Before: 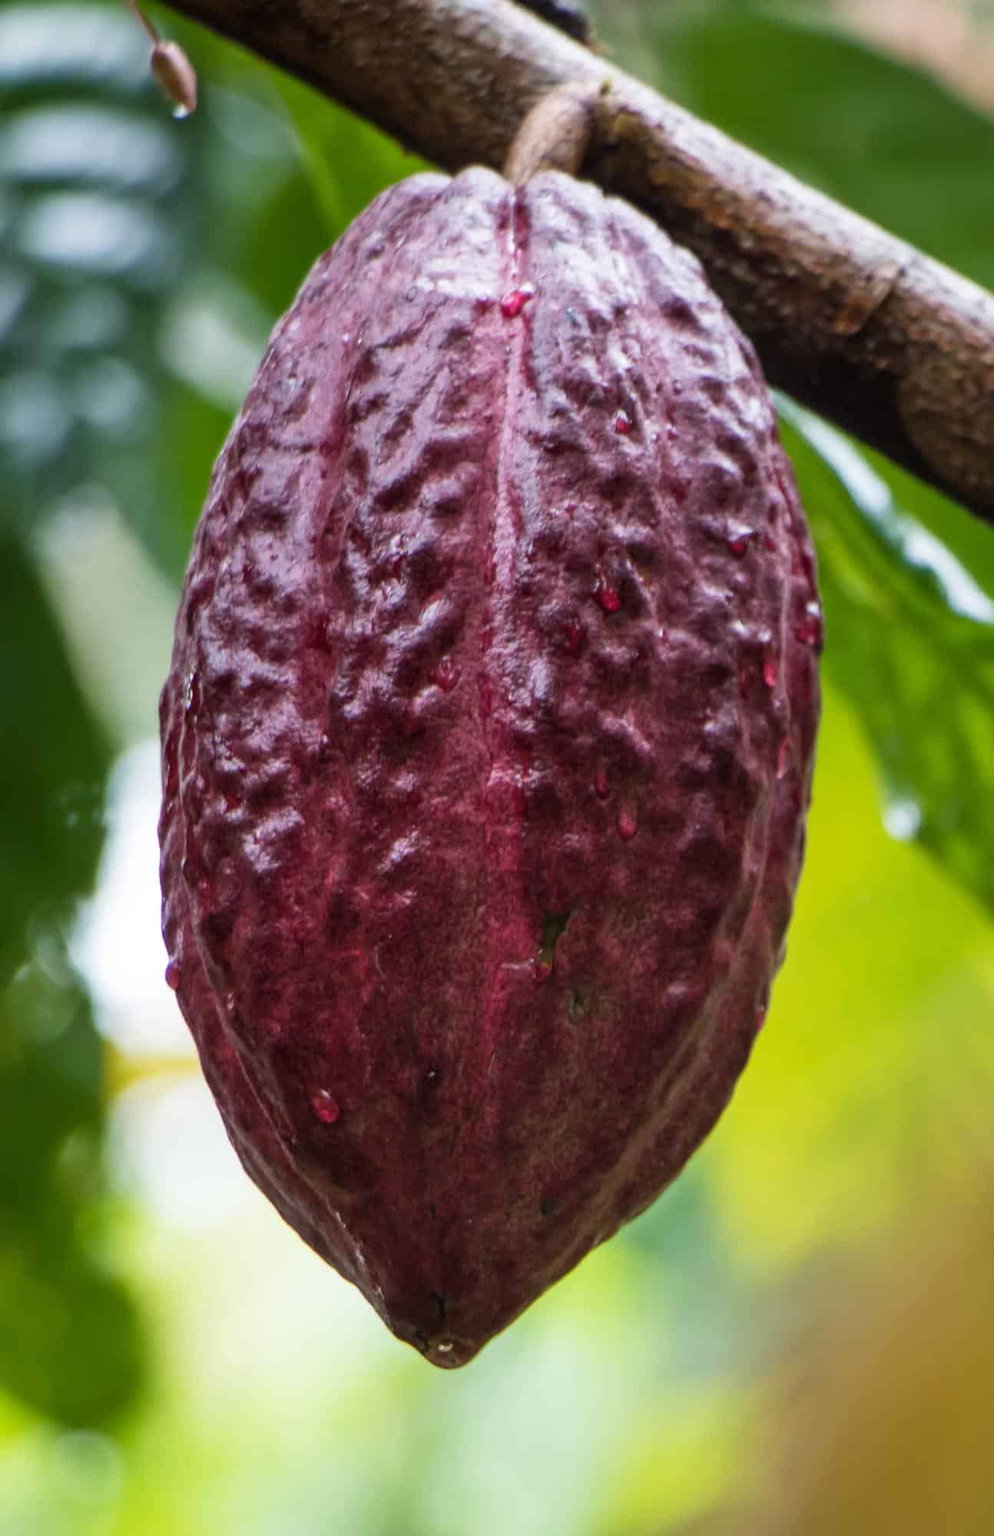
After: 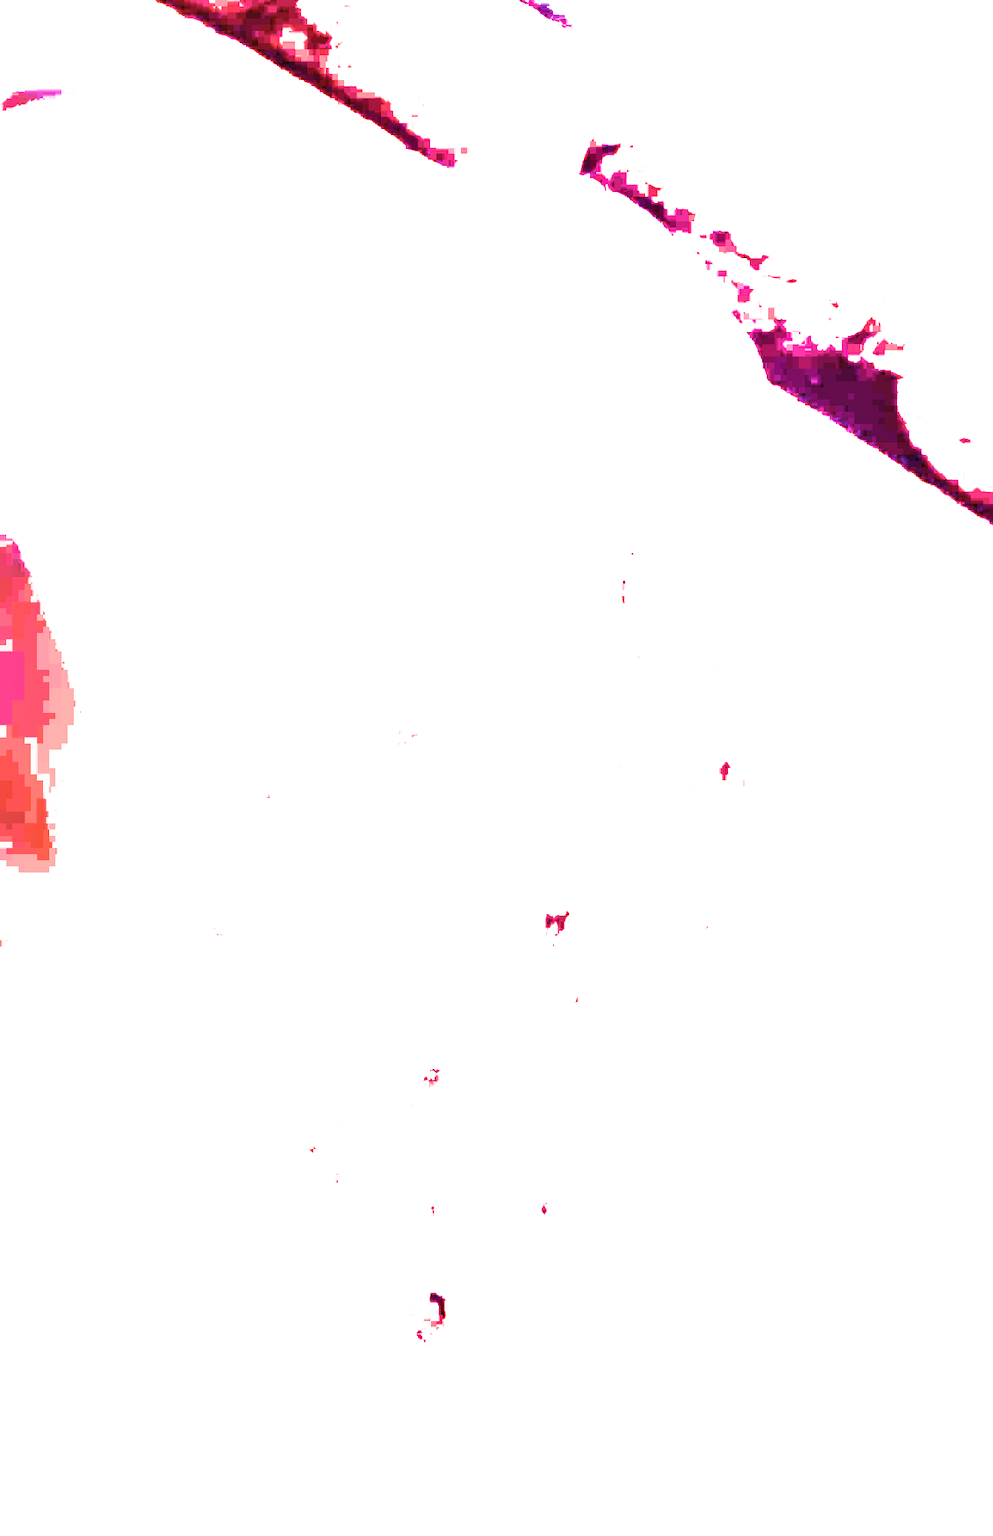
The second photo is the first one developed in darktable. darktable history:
shadows and highlights: shadows -88.03, highlights -35.45, shadows color adjustment 99.15%, highlights color adjustment 0%, soften with gaussian
filmic rgb: black relative exposure -8.2 EV, white relative exposure 2.2 EV, threshold 3 EV, hardness 7.11, latitude 85.74%, contrast 1.696, highlights saturation mix -4%, shadows ↔ highlights balance -2.69%, color science v5 (2021), contrast in shadows safe, contrast in highlights safe, enable highlight reconstruction true
white balance: red 8, blue 8
